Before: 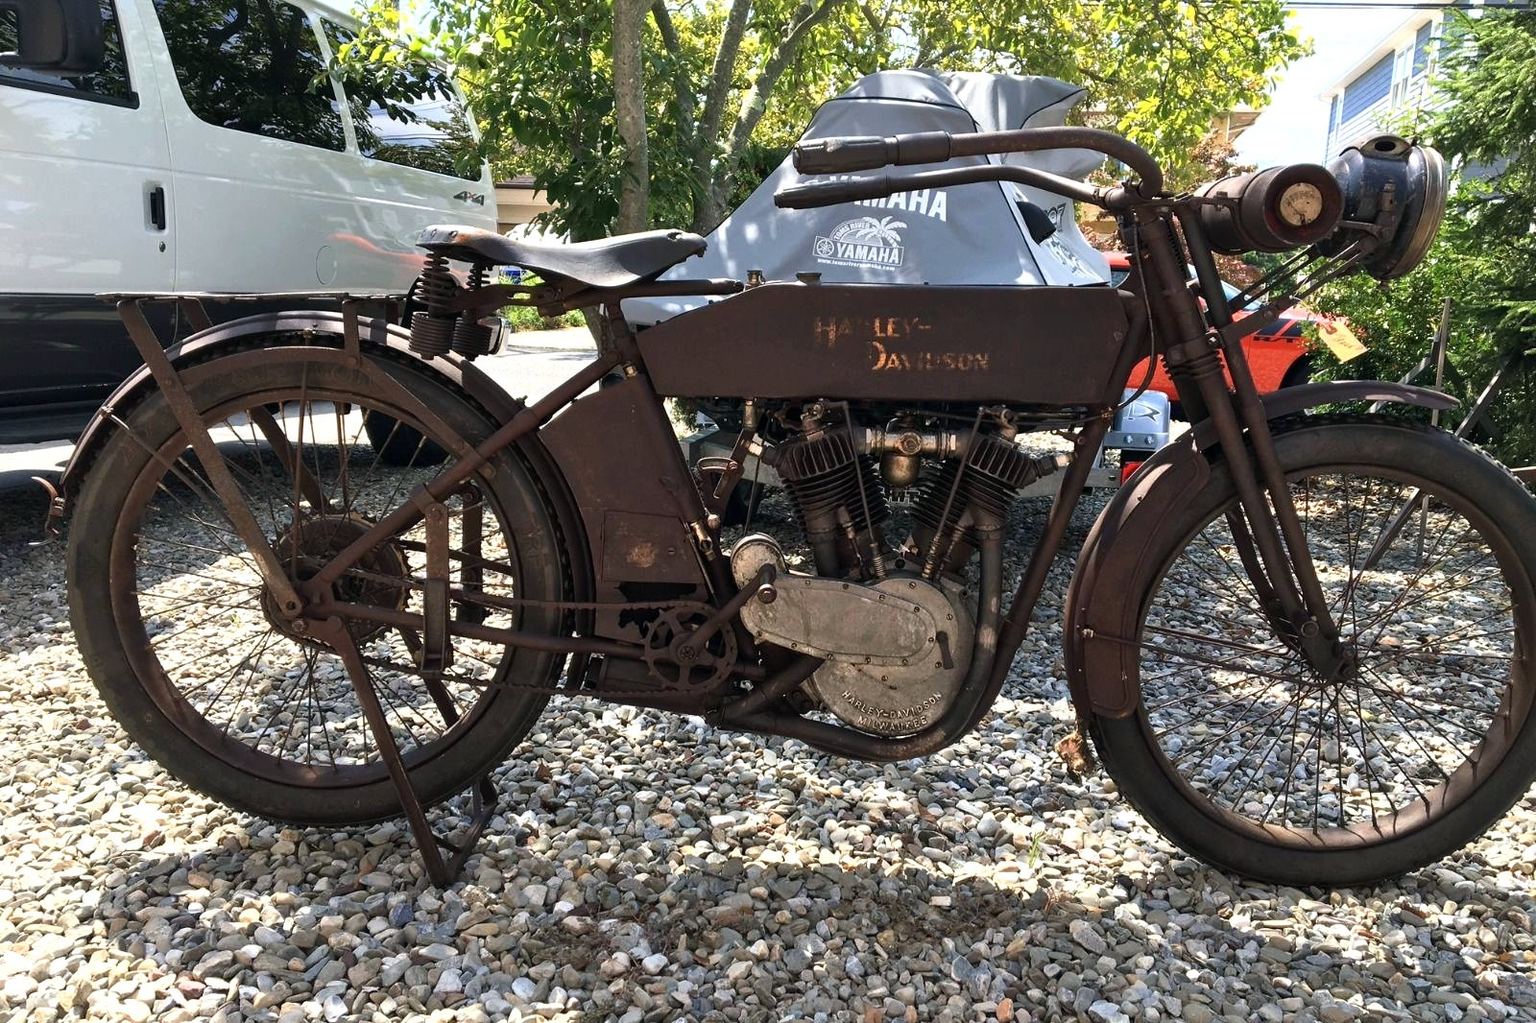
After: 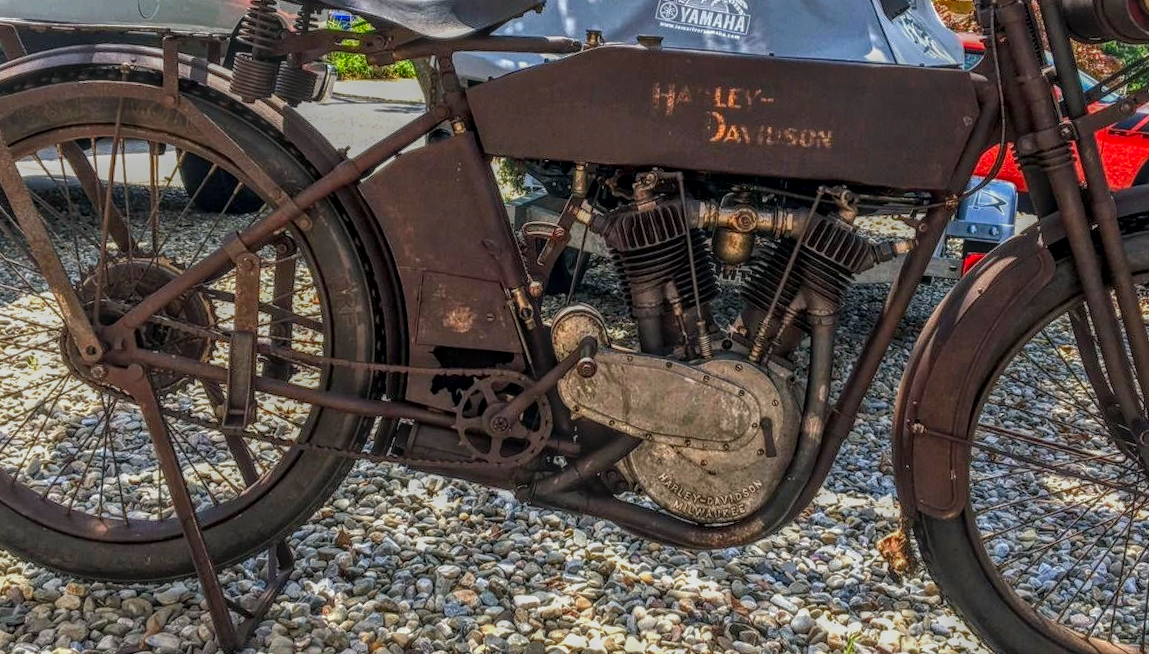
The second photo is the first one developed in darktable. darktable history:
contrast brightness saturation: brightness -0.021, saturation 0.349
local contrast: highlights 6%, shadows 6%, detail 201%, midtone range 0.251
crop and rotate: angle -3.4°, left 9.753%, top 21.263%, right 12.138%, bottom 12.006%
